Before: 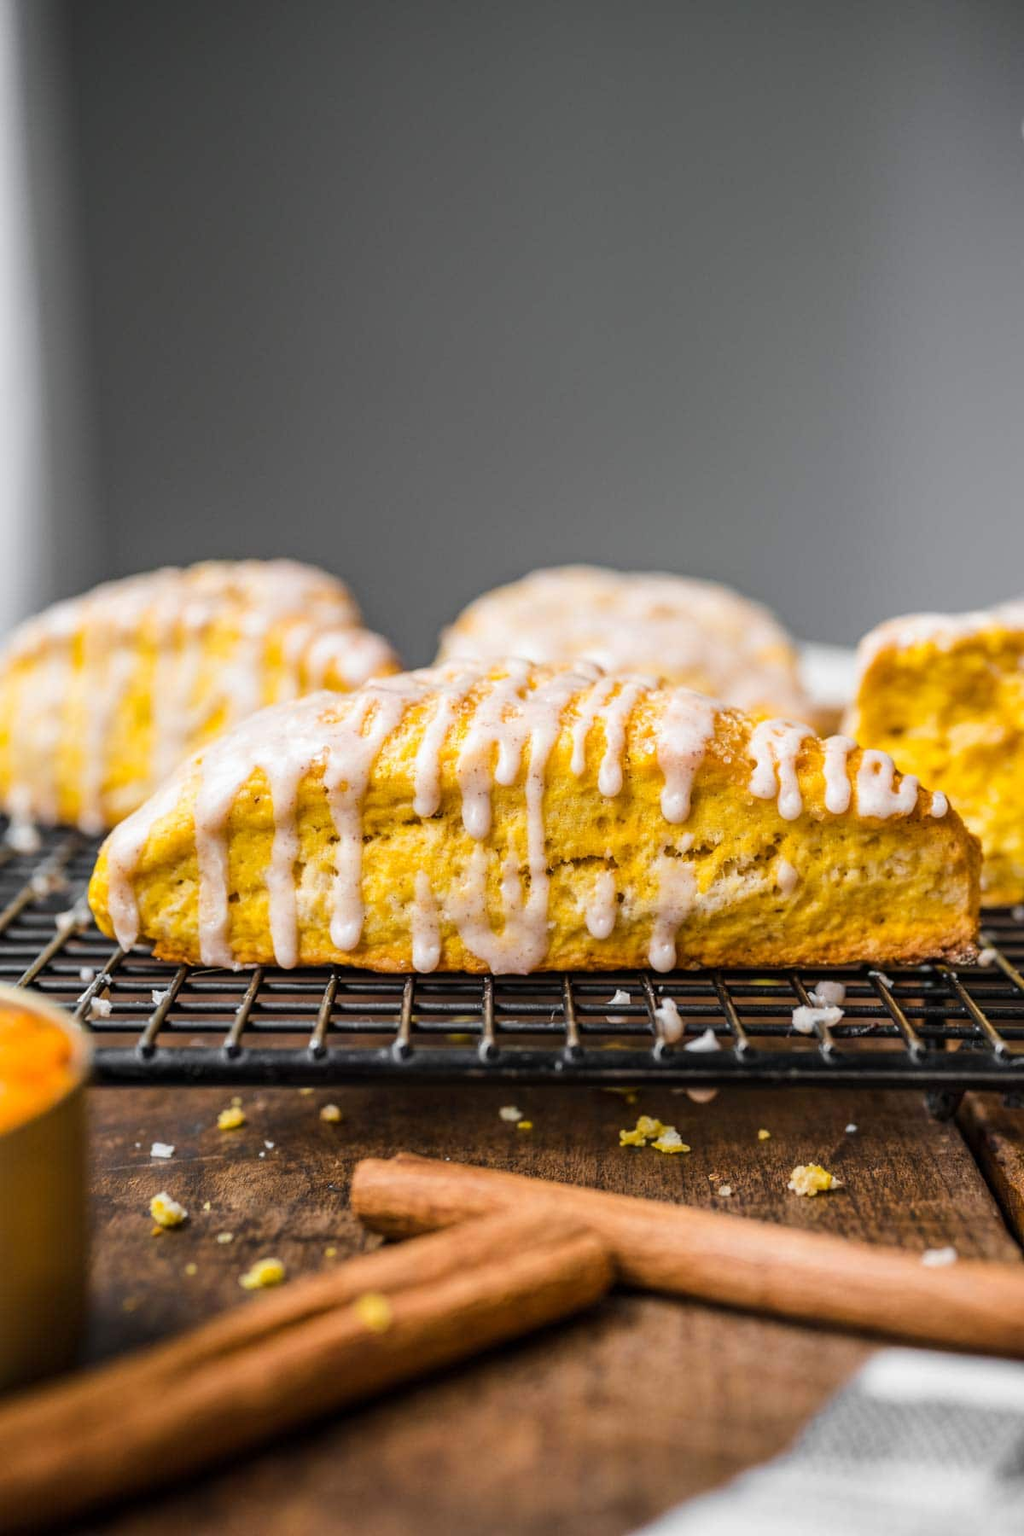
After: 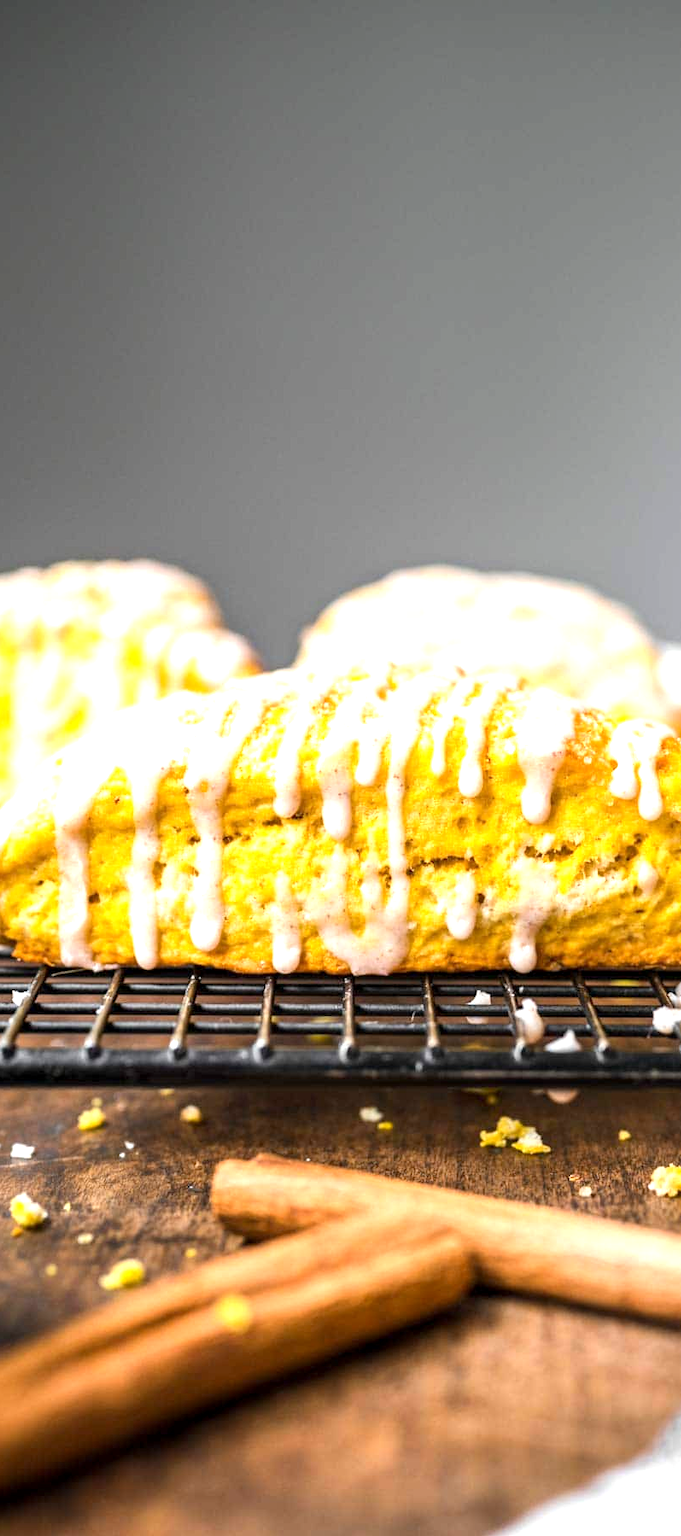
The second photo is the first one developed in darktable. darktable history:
crop and rotate: left 13.744%, right 19.727%
exposure: black level correction 0.001, exposure 0.964 EV, compensate highlight preservation false
